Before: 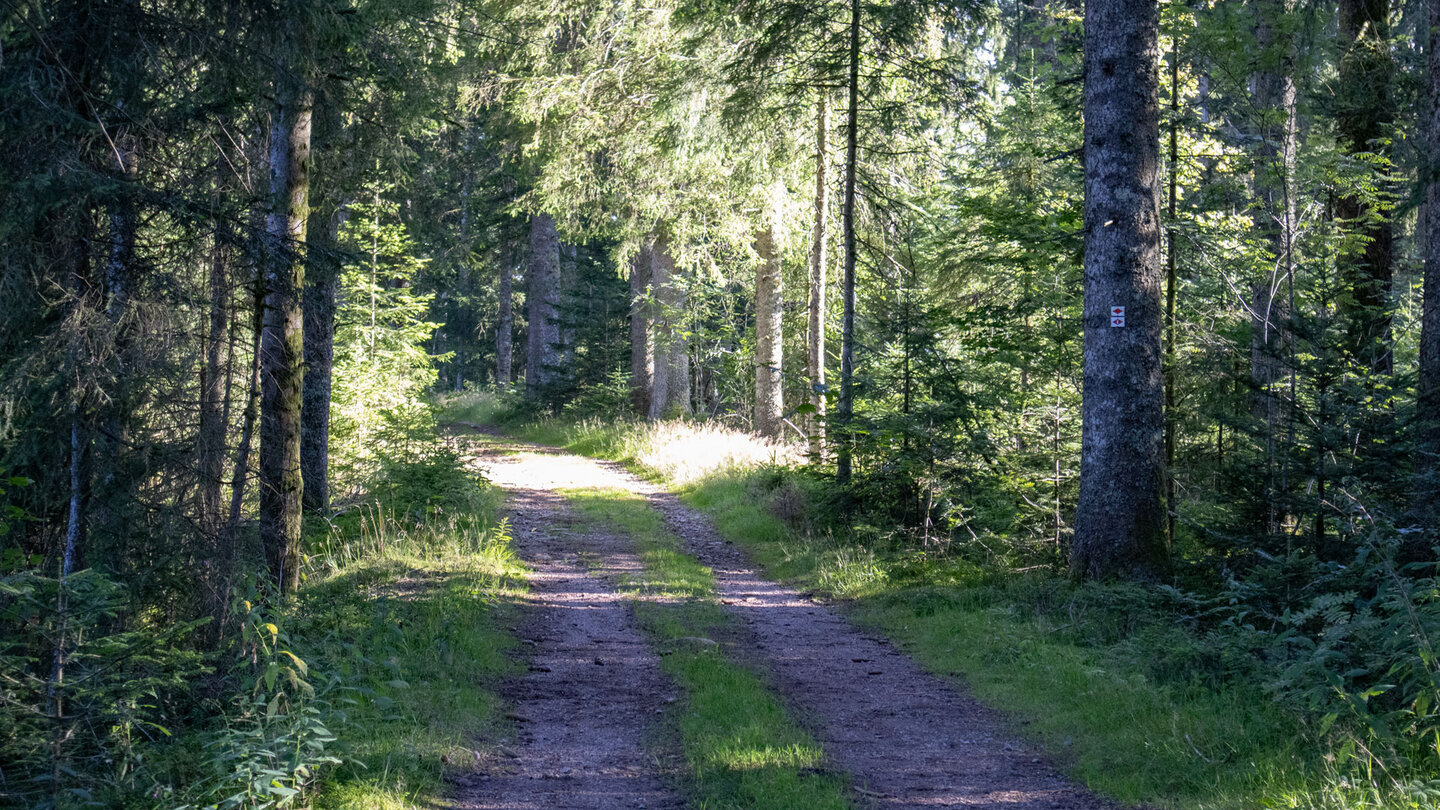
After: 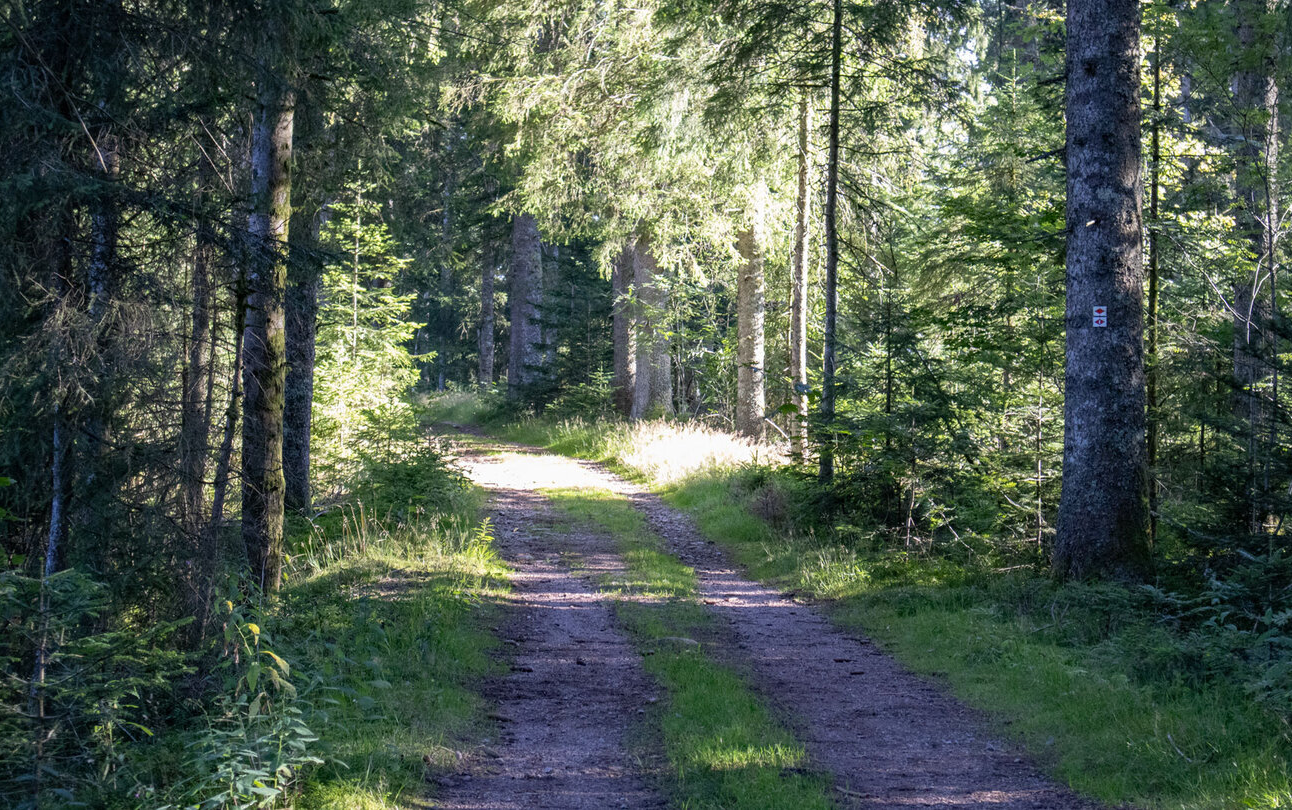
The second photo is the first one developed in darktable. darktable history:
crop and rotate: left 1.309%, right 8.932%
